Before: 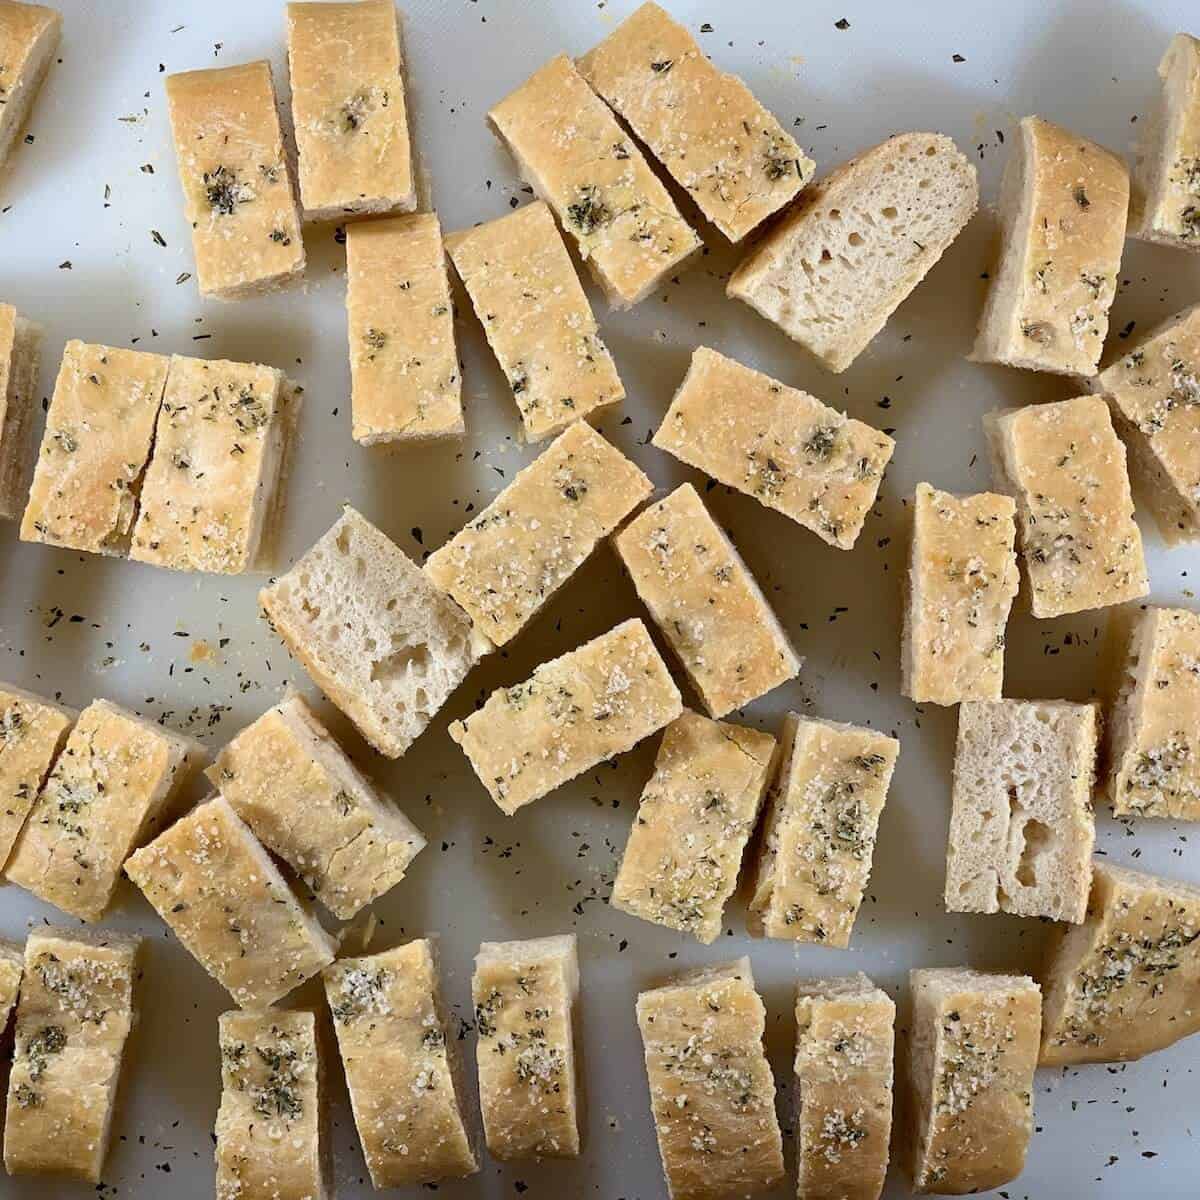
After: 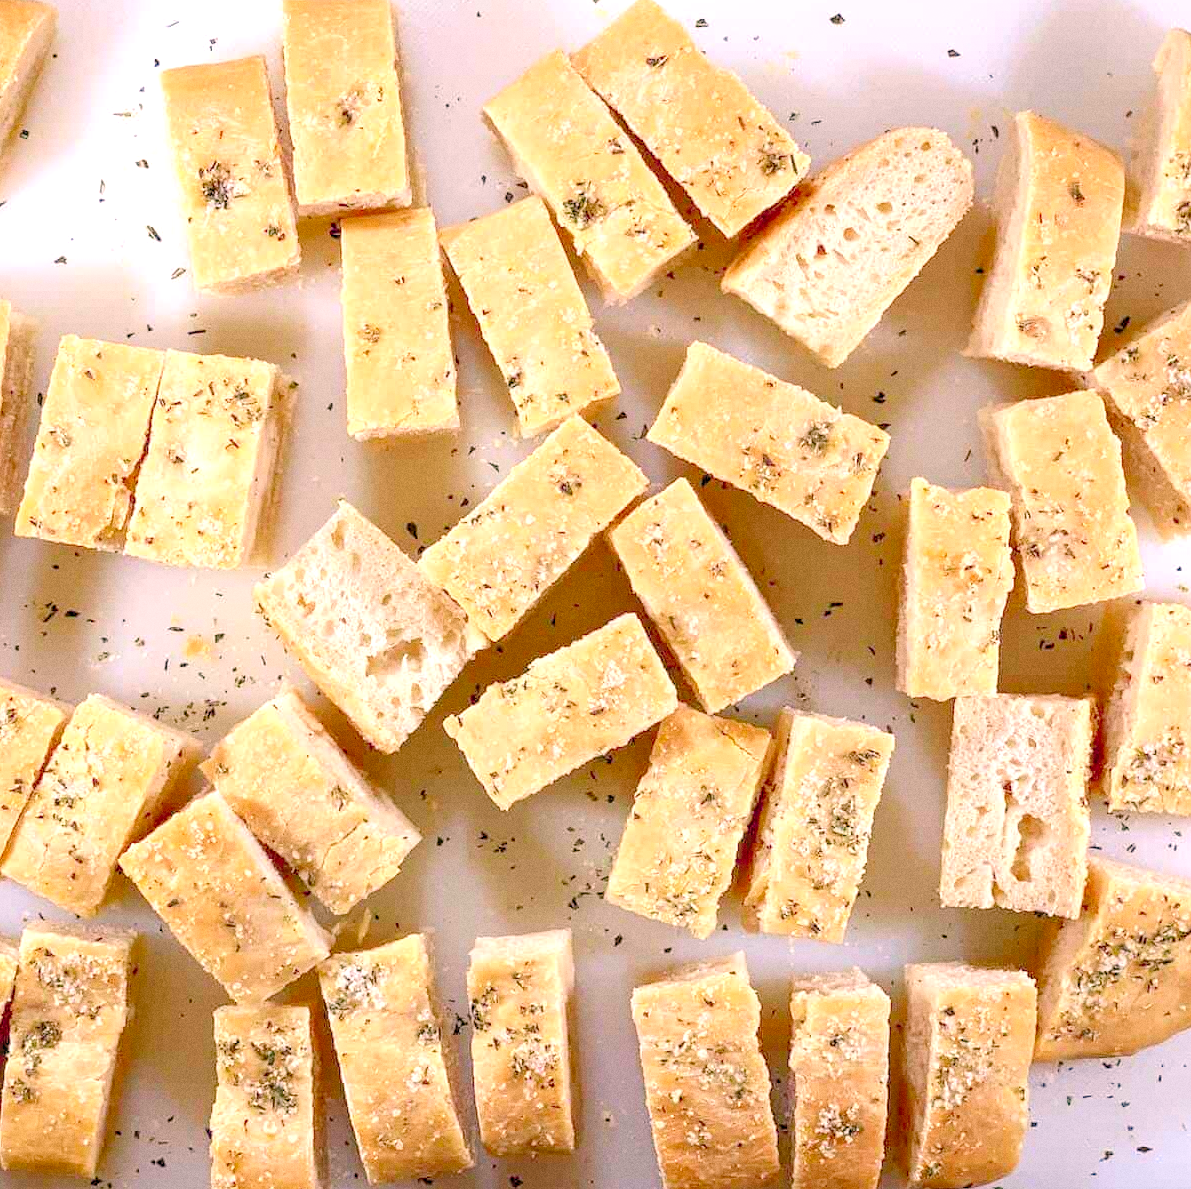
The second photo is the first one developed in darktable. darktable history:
levels: levels [0.008, 0.318, 0.836]
grain: on, module defaults
local contrast: on, module defaults
crop: left 0.434%, top 0.485%, right 0.244%, bottom 0.386%
color correction: highlights a* 12.23, highlights b* 5.41
